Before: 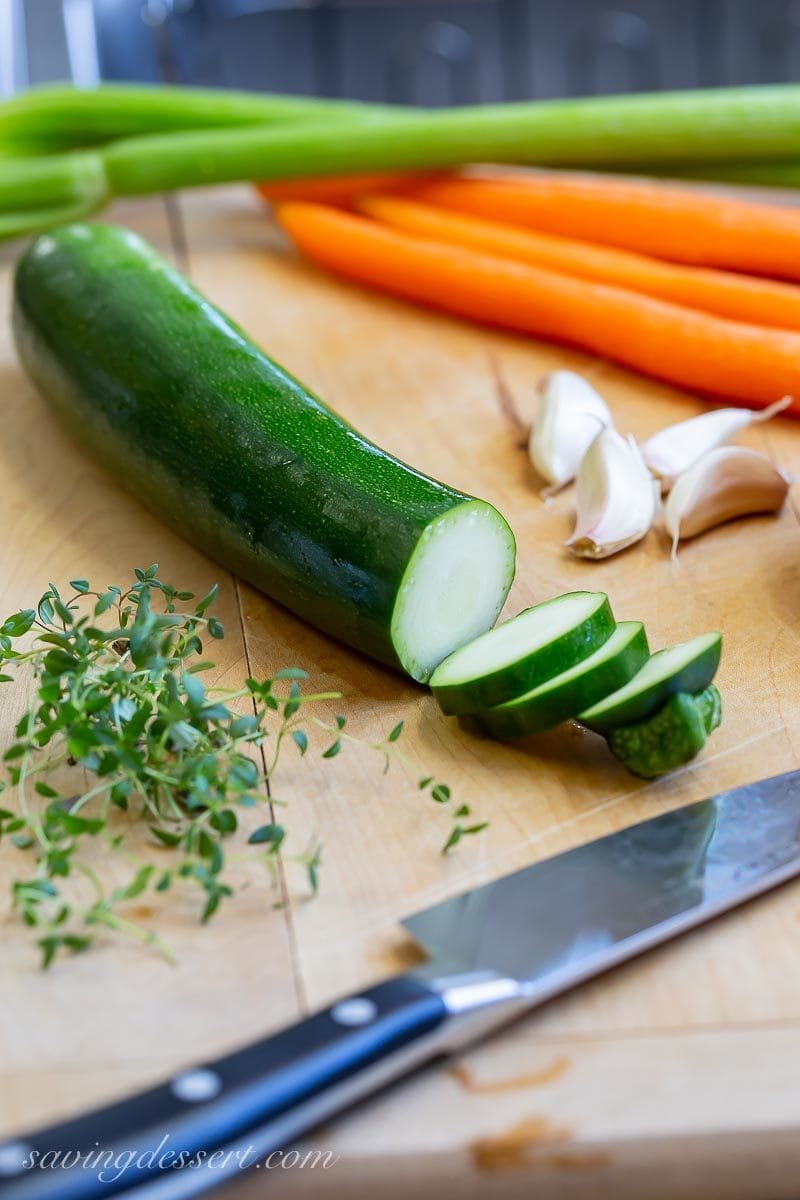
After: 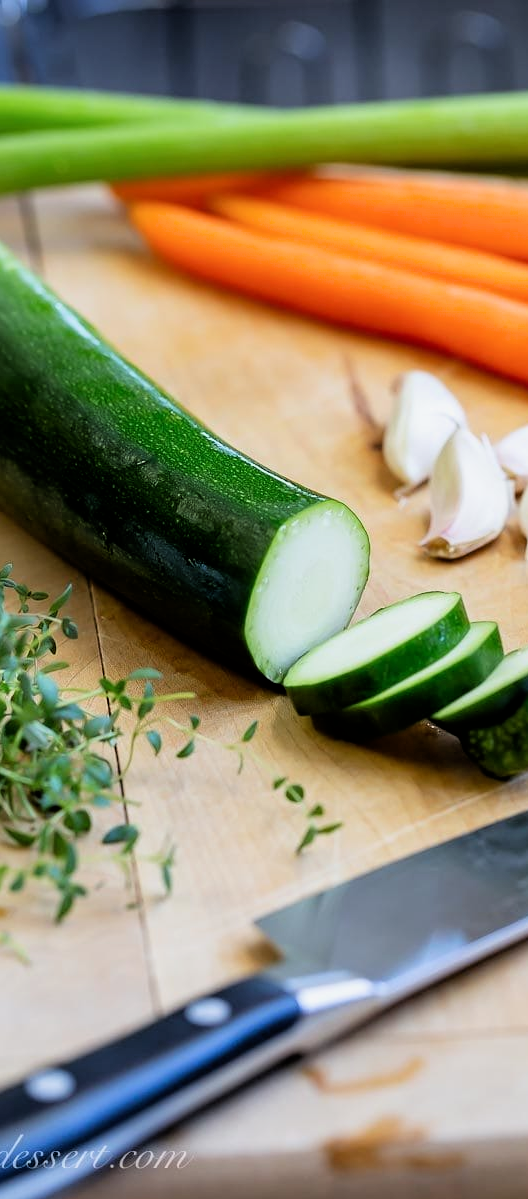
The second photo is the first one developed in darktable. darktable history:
exposure: compensate highlight preservation false
crop and rotate: left 18.442%, right 15.508%
filmic rgb: black relative exposure -4.93 EV, white relative exposure 2.84 EV, hardness 3.72
